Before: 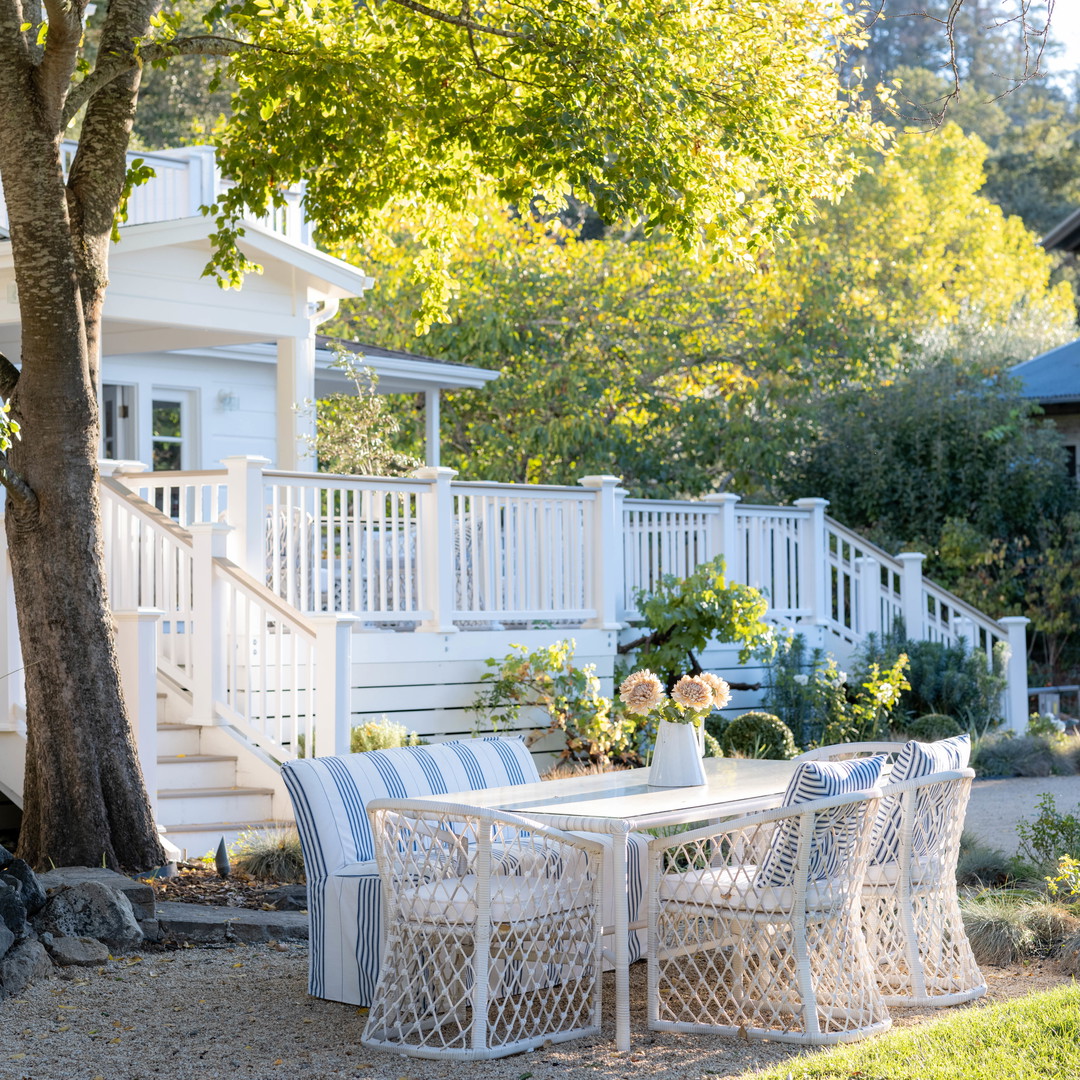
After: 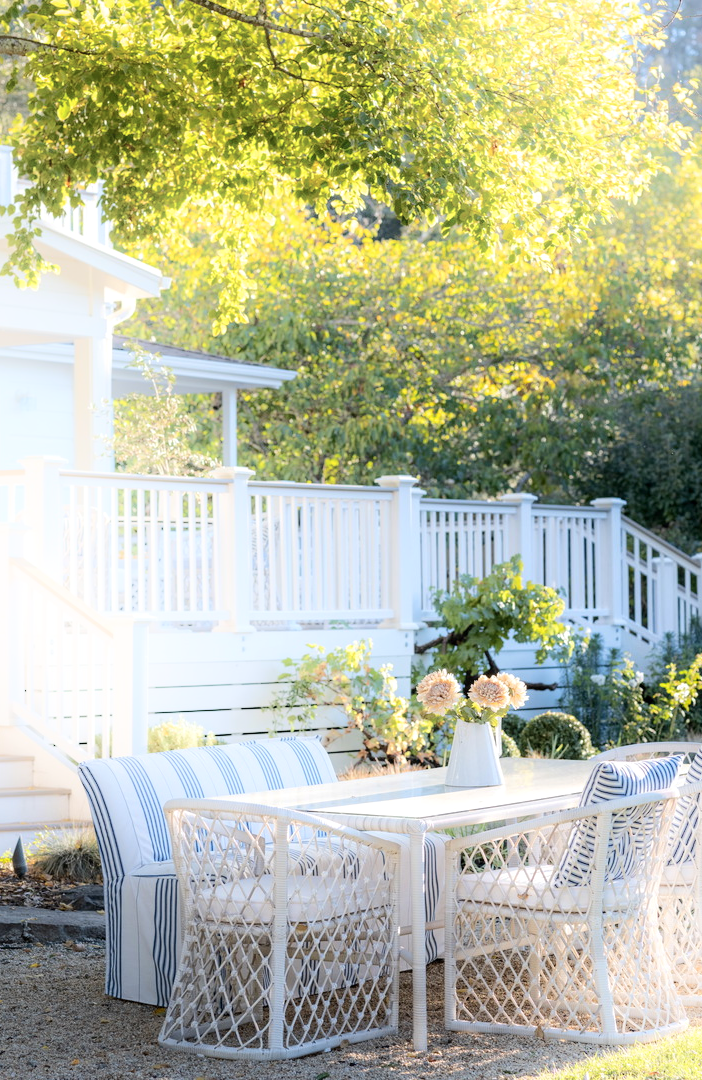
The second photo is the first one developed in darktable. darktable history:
crop and rotate: left 18.861%, right 16.062%
shadows and highlights: shadows -21.62, highlights 99.13, highlights color adjustment 41.82%, soften with gaussian
local contrast: mode bilateral grid, contrast 21, coarseness 50, detail 120%, midtone range 0.2
